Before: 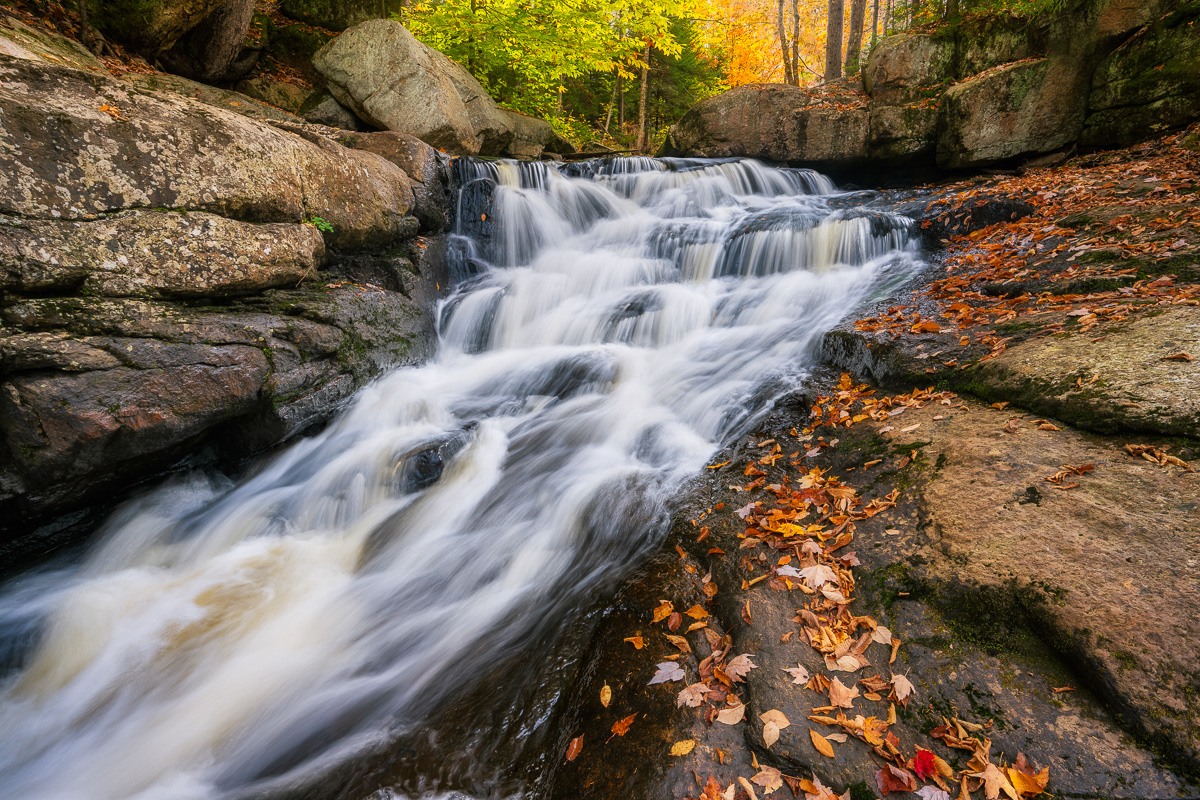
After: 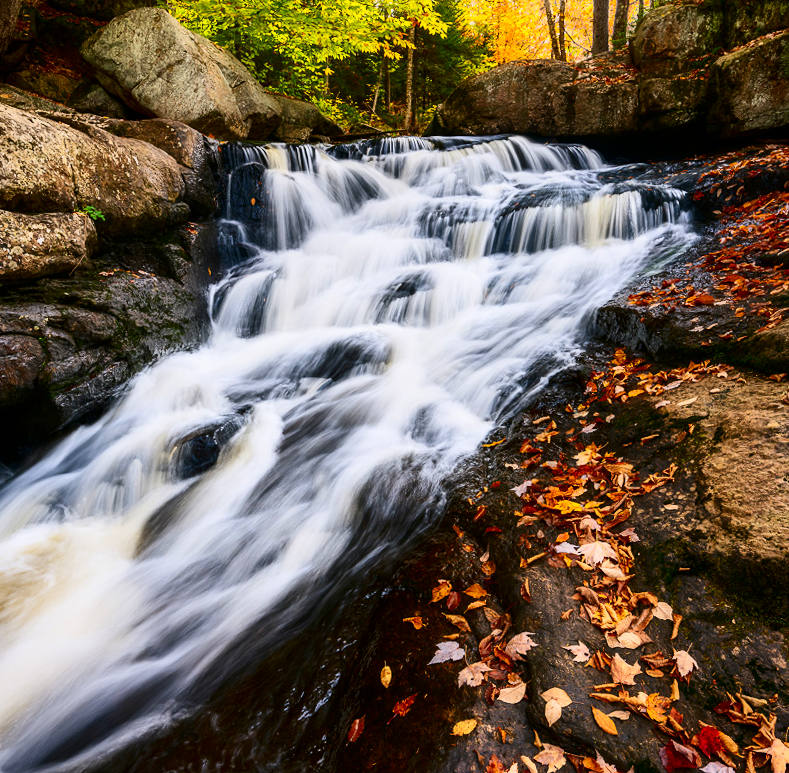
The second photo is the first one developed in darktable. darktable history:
contrast brightness saturation: contrast 0.32, brightness -0.08, saturation 0.17
crop and rotate: left 17.732%, right 15.423%
rotate and perspective: rotation -1.32°, lens shift (horizontal) -0.031, crop left 0.015, crop right 0.985, crop top 0.047, crop bottom 0.982
